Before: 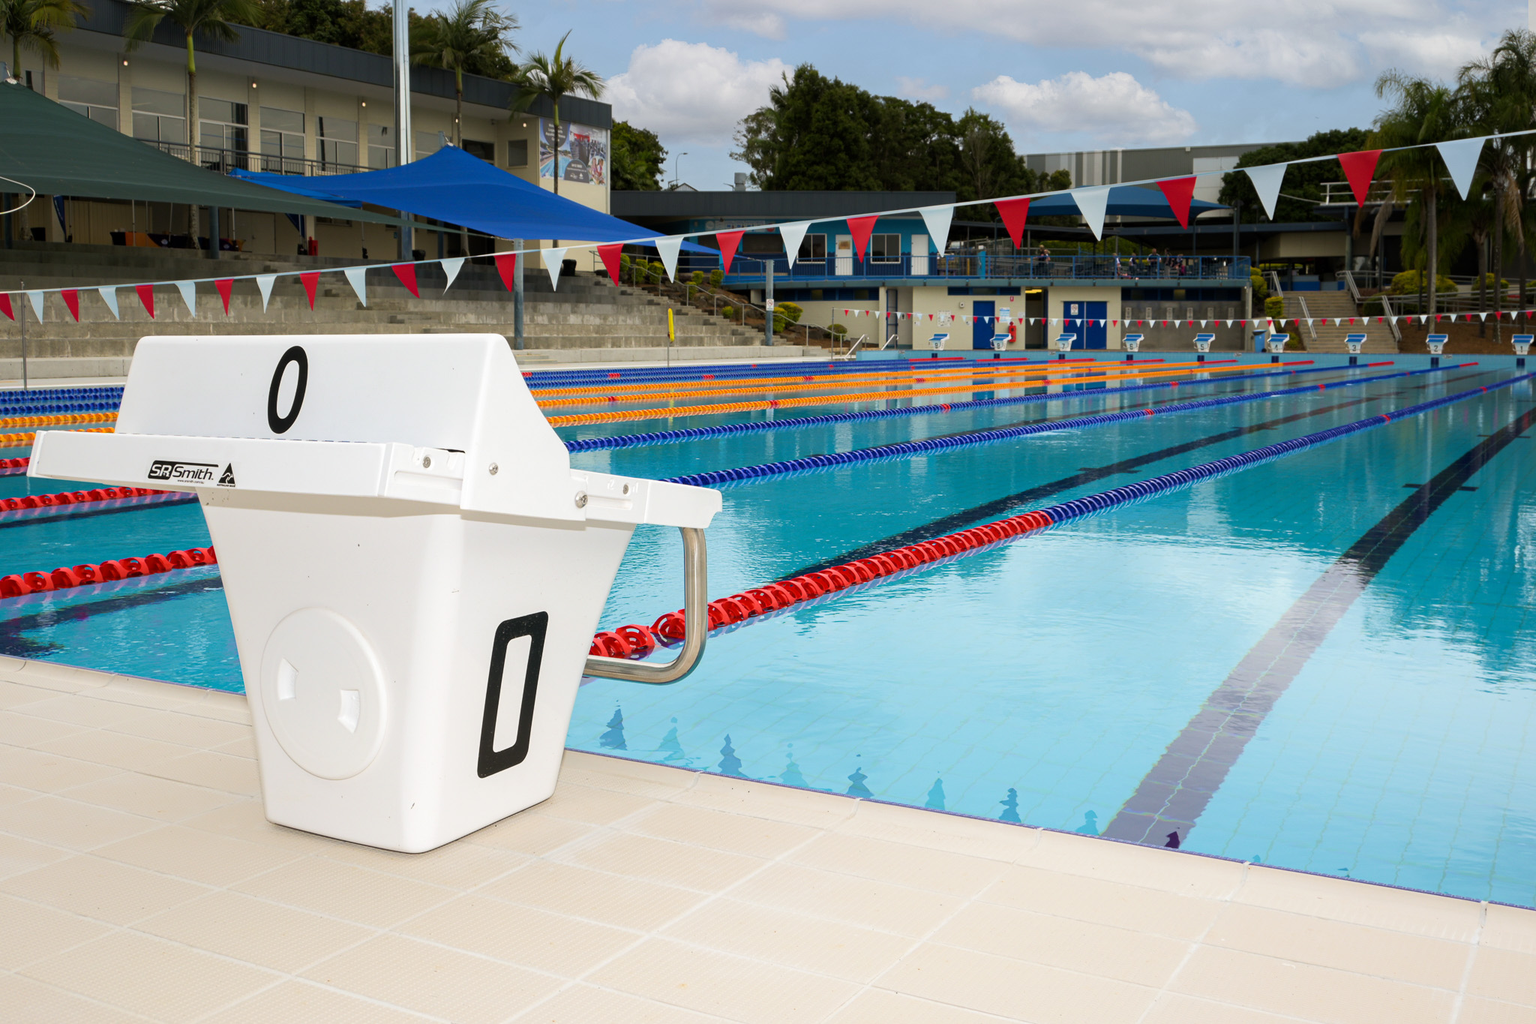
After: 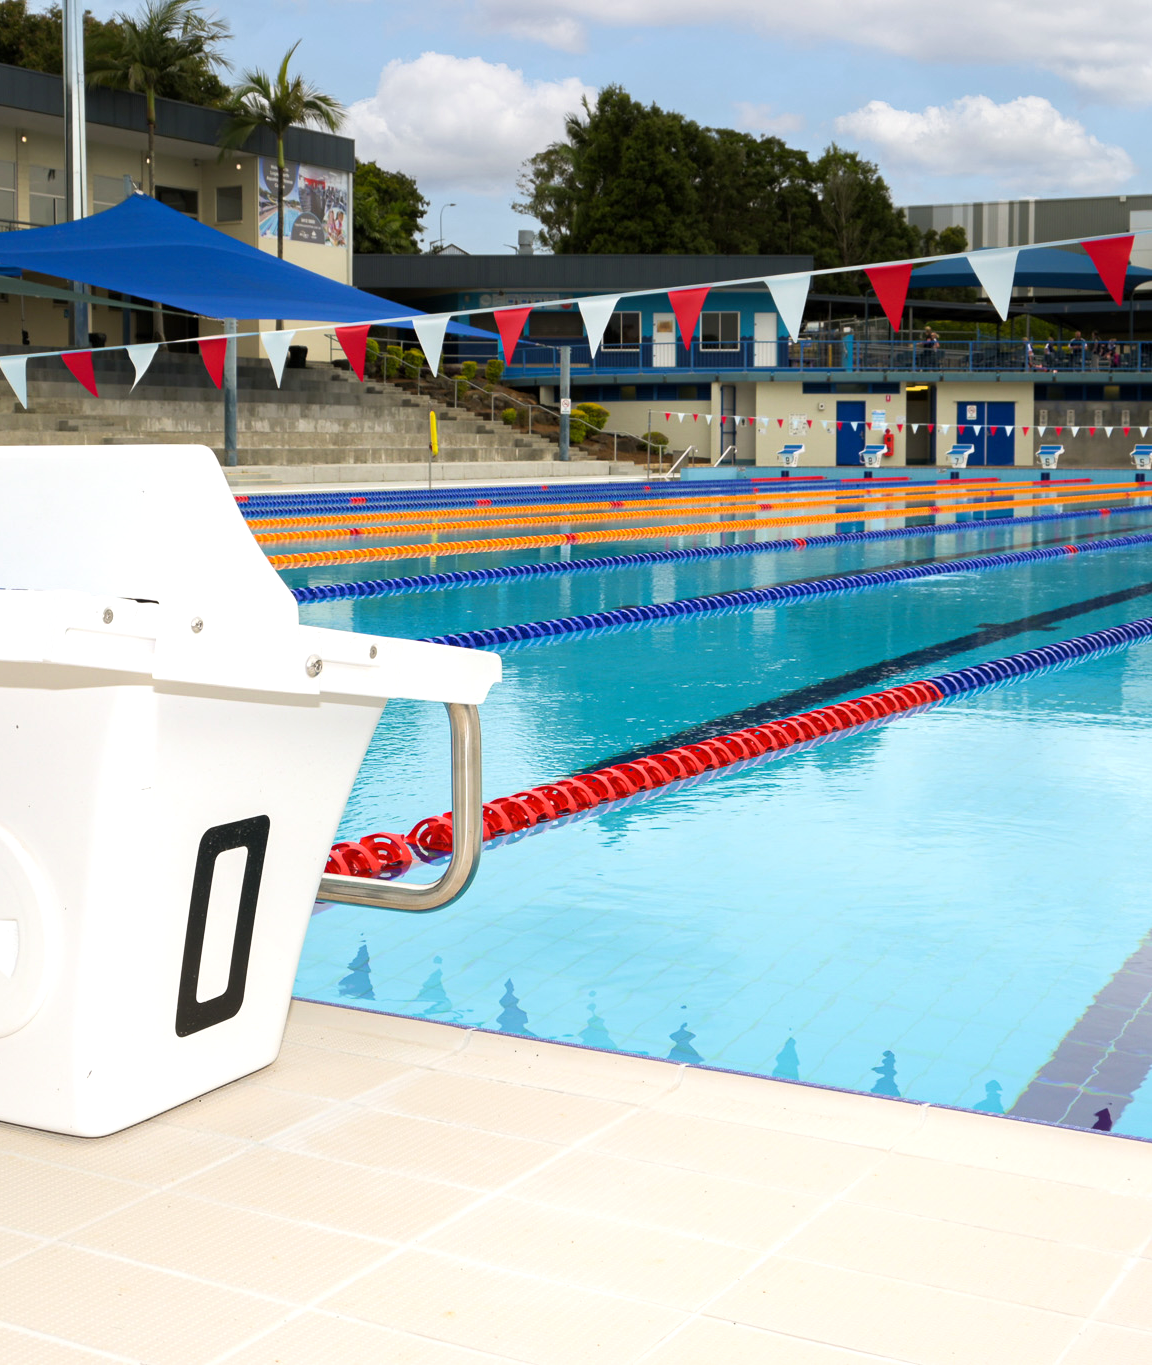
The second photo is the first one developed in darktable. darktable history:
exposure: exposure 0.3 EV, compensate highlight preservation false
crop and rotate: left 22.516%, right 21.234%
